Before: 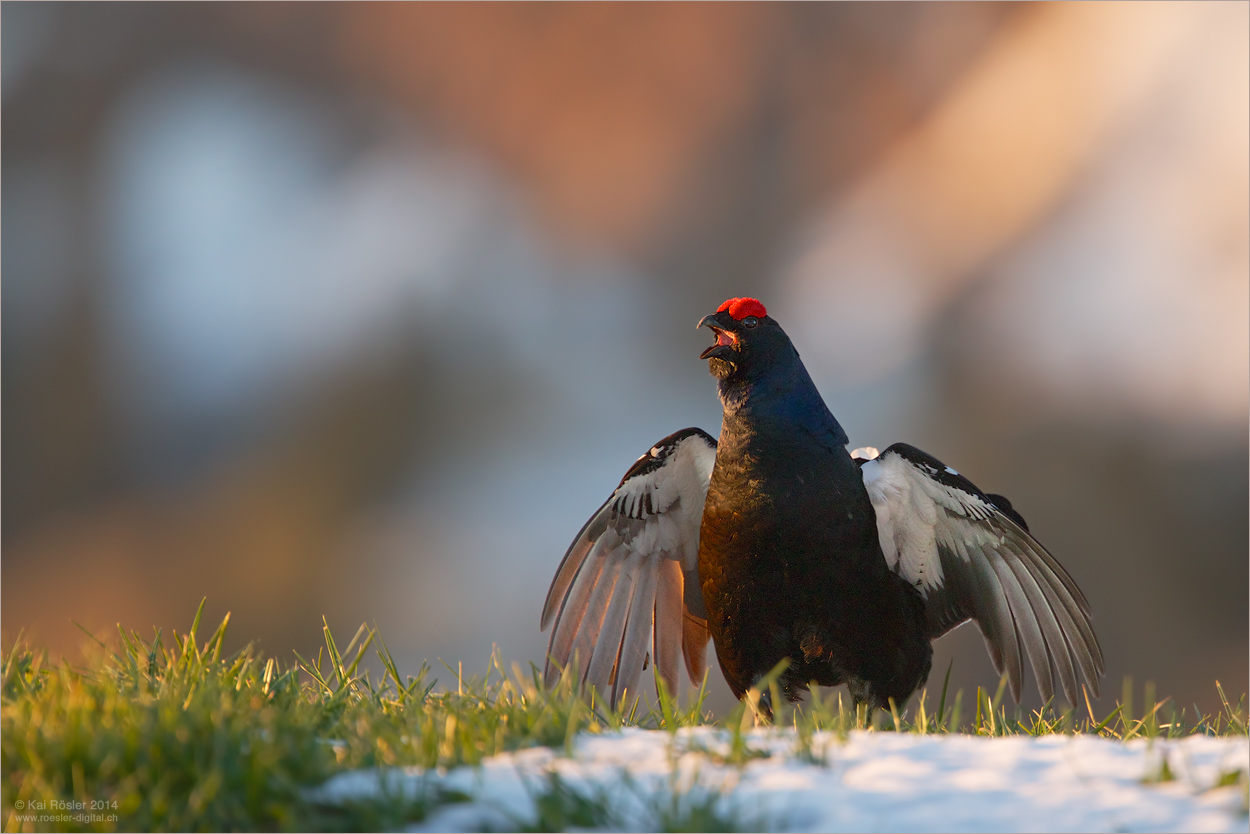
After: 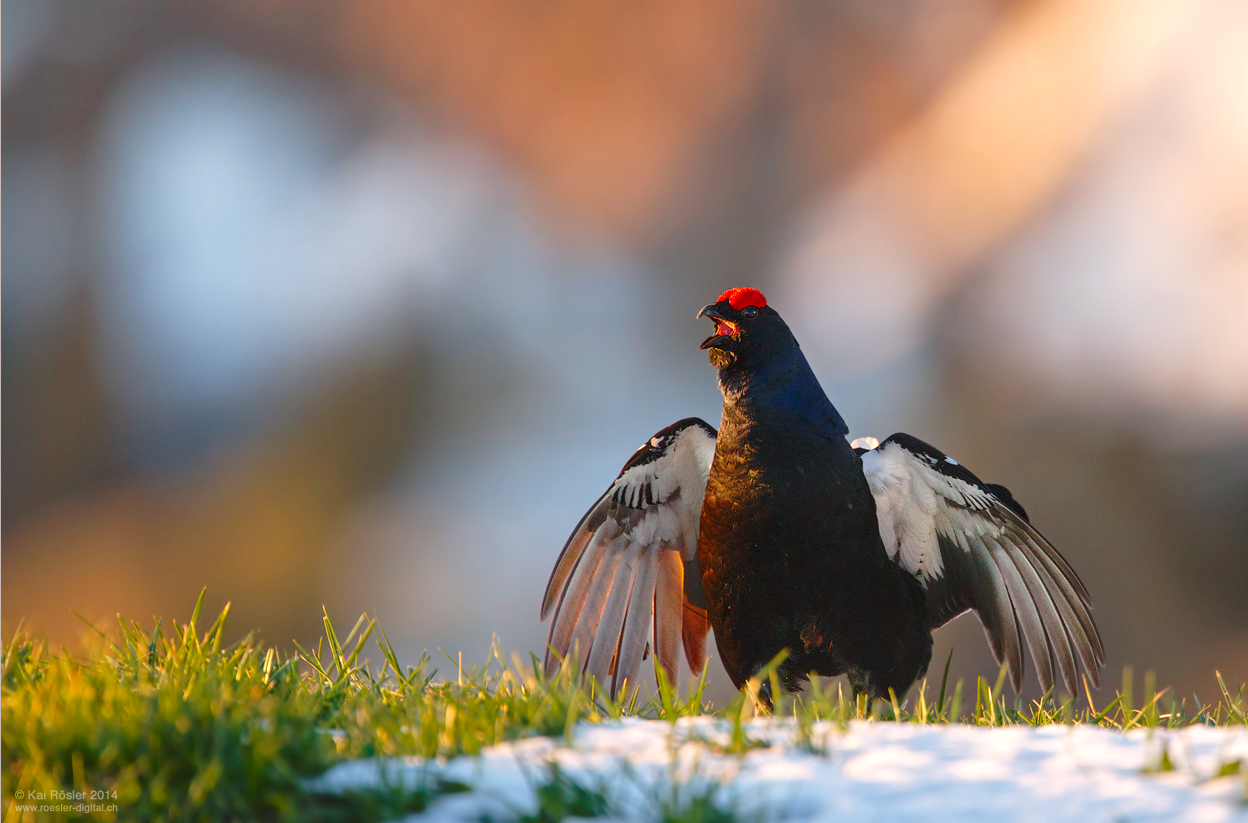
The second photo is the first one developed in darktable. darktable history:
crop: top 1.276%, right 0.111%
local contrast: detail 109%
color balance rgb: power › chroma 0.48%, power › hue 262.37°, perceptual saturation grading › global saturation 0.831%, perceptual brilliance grading › global brilliance 9.738%, perceptual brilliance grading › shadows 14.723%
base curve: curves: ch0 [(0, 0) (0.073, 0.04) (0.157, 0.139) (0.492, 0.492) (0.758, 0.758) (1, 1)], preserve colors none
